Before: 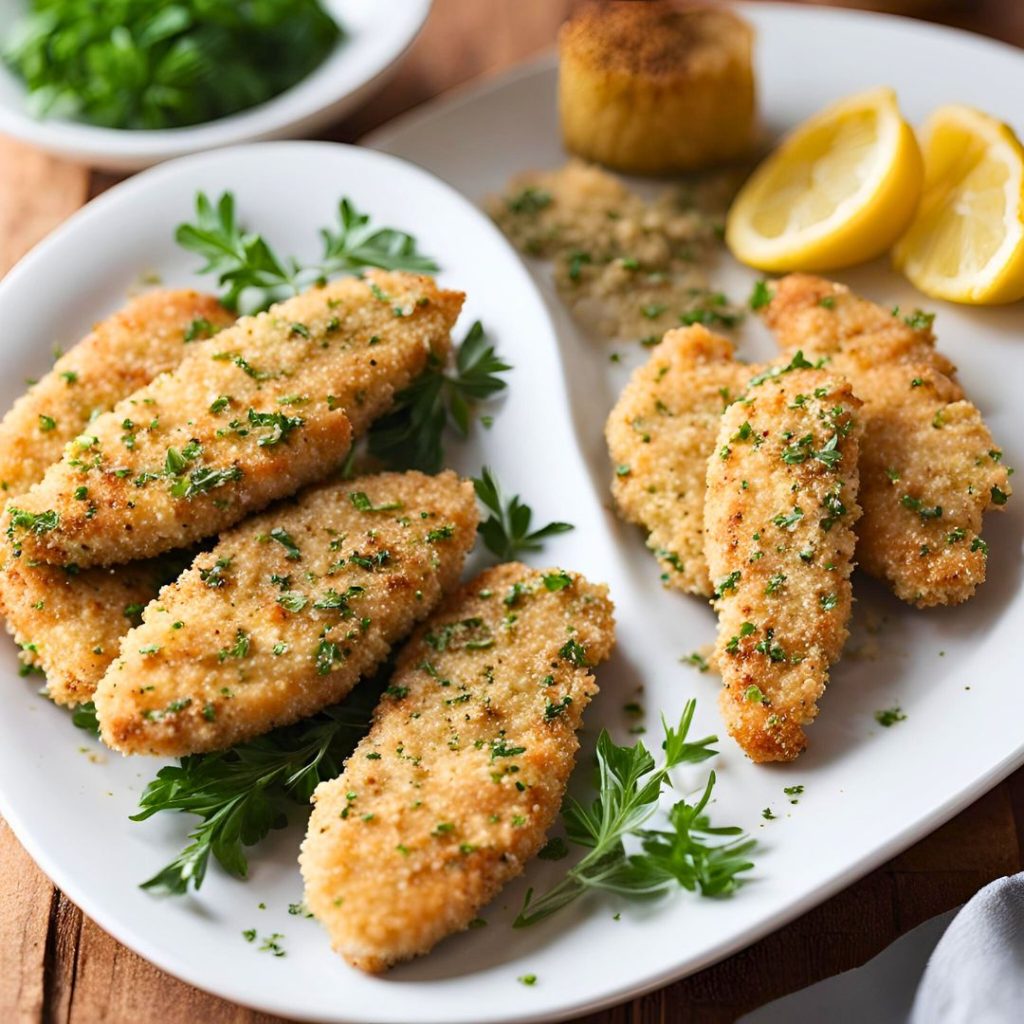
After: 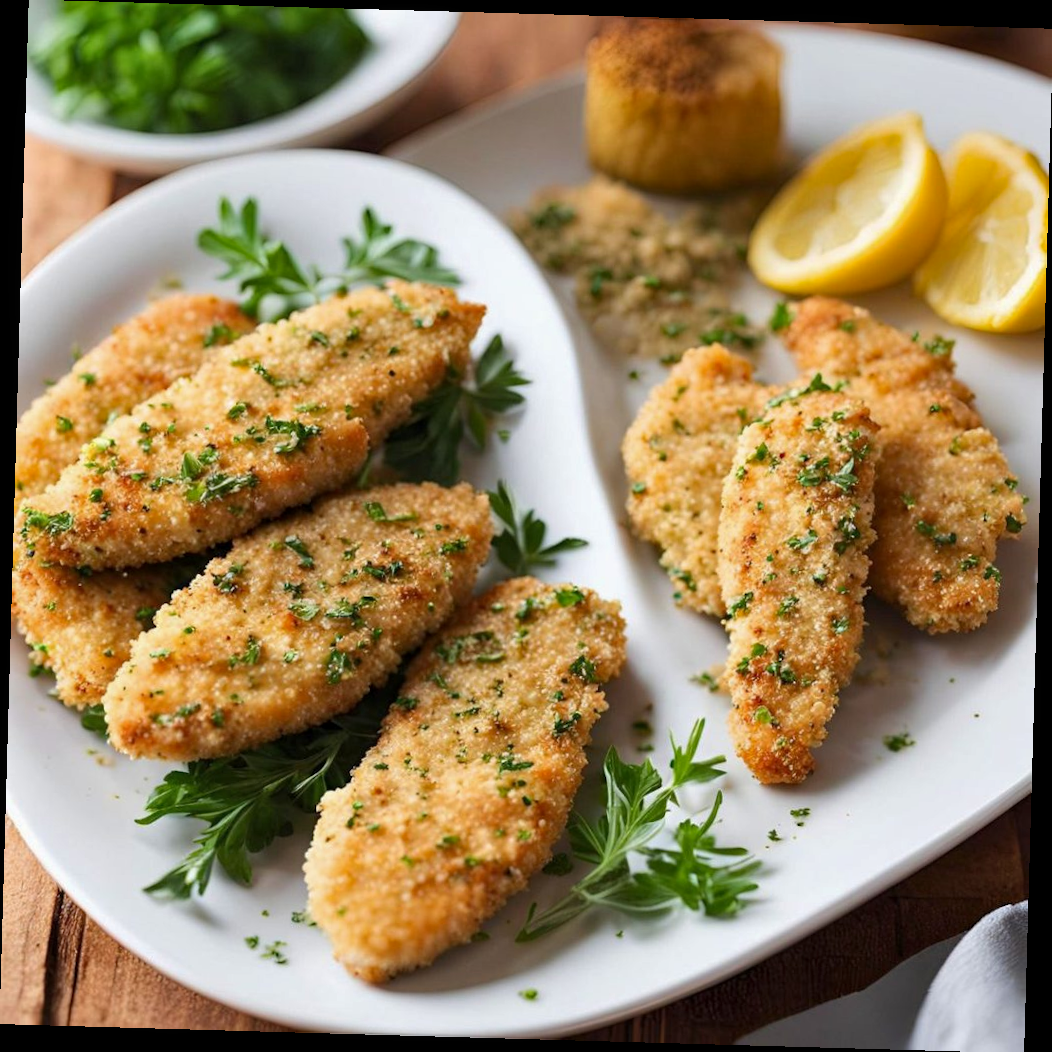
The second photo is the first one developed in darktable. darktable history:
crop and rotate: angle -1.64°
shadows and highlights: shadows 25.2, white point adjustment -3.16, highlights -29.91
local contrast: highlights 105%, shadows 98%, detail 119%, midtone range 0.2
